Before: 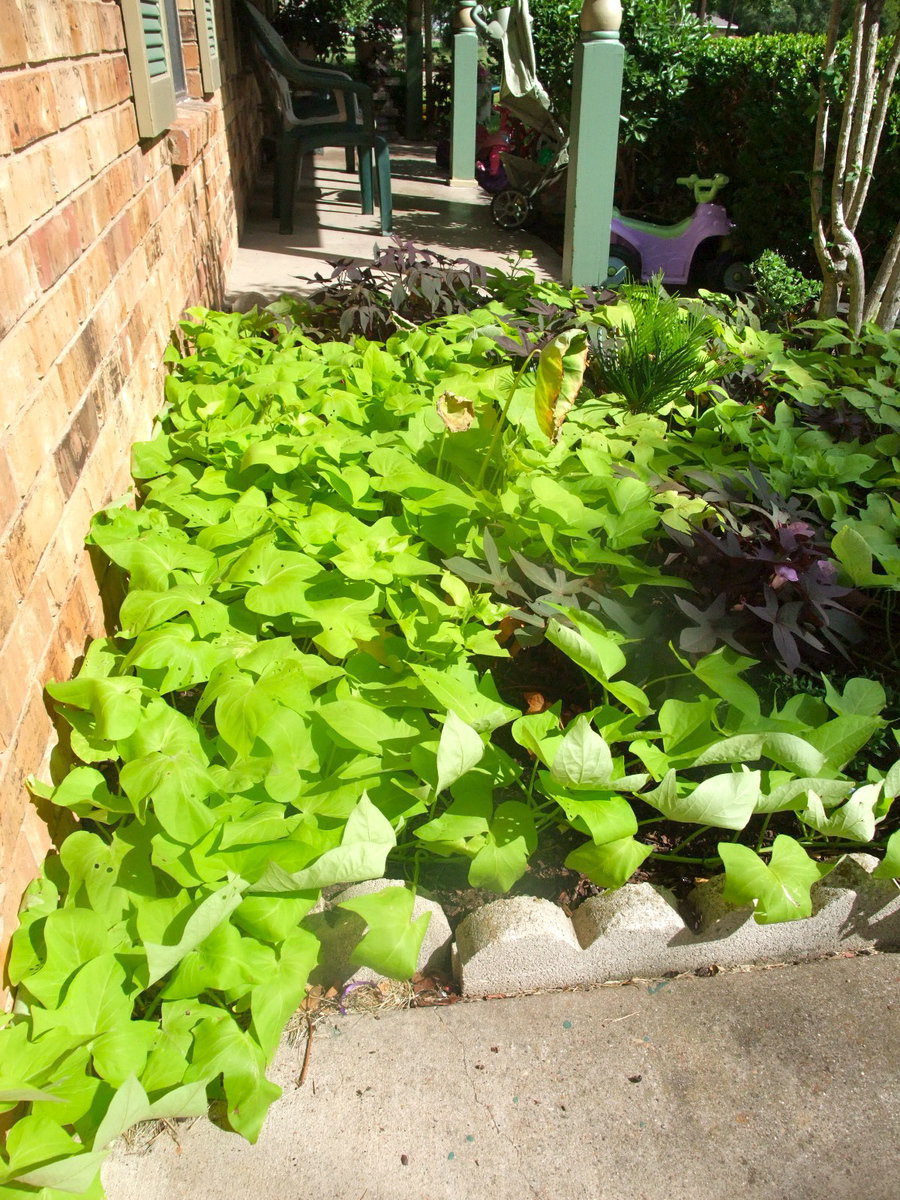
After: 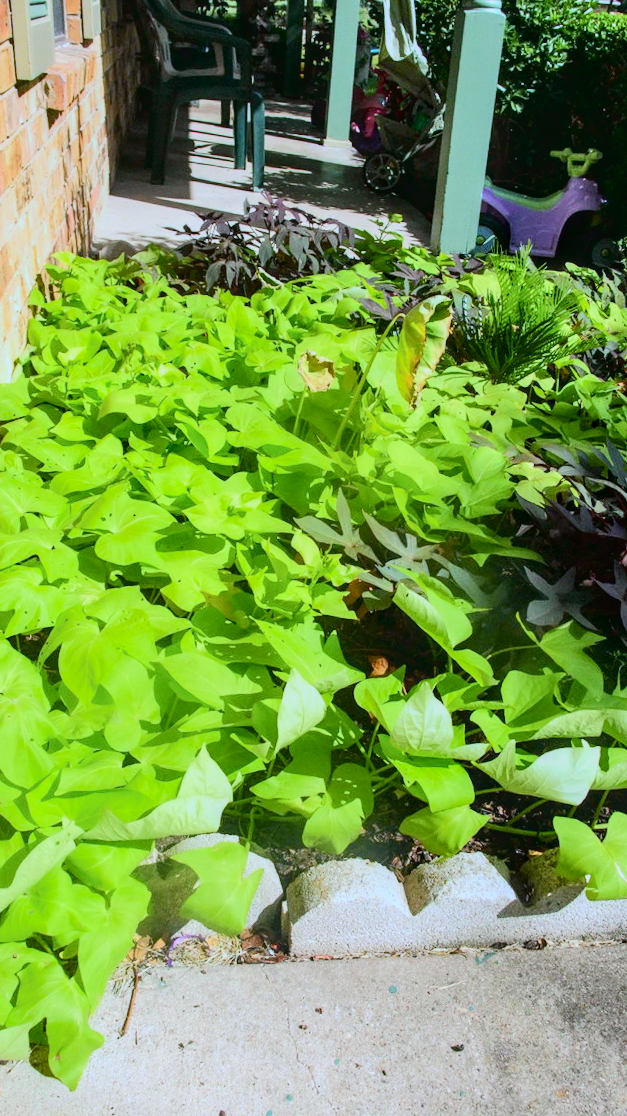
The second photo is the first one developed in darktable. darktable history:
white balance: red 0.948, green 1.02, blue 1.176
local contrast: on, module defaults
crop and rotate: angle -3.27°, left 14.277%, top 0.028%, right 10.766%, bottom 0.028%
tone curve: curves: ch0 [(0, 0.017) (0.091, 0.046) (0.298, 0.287) (0.439, 0.482) (0.64, 0.729) (0.785, 0.817) (0.995, 0.917)]; ch1 [(0, 0) (0.384, 0.365) (0.463, 0.447) (0.486, 0.474) (0.503, 0.497) (0.526, 0.52) (0.555, 0.564) (0.578, 0.595) (0.638, 0.644) (0.766, 0.773) (1, 1)]; ch2 [(0, 0) (0.374, 0.344) (0.449, 0.434) (0.501, 0.501) (0.528, 0.519) (0.569, 0.589) (0.61, 0.646) (0.666, 0.688) (1, 1)], color space Lab, independent channels, preserve colors none
